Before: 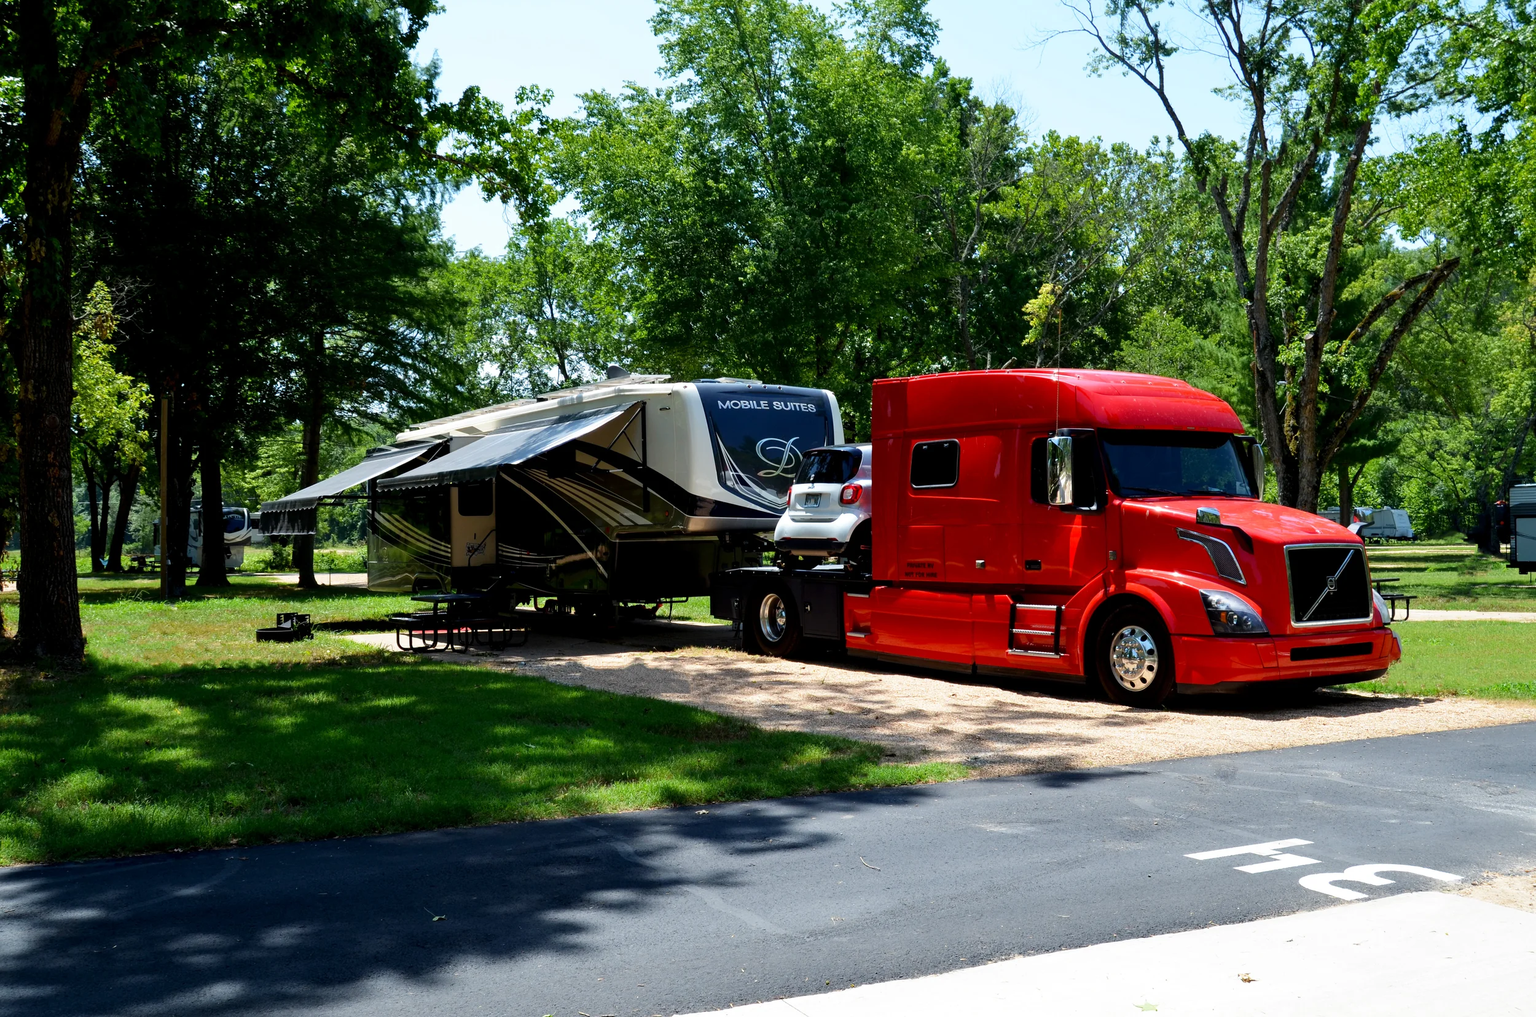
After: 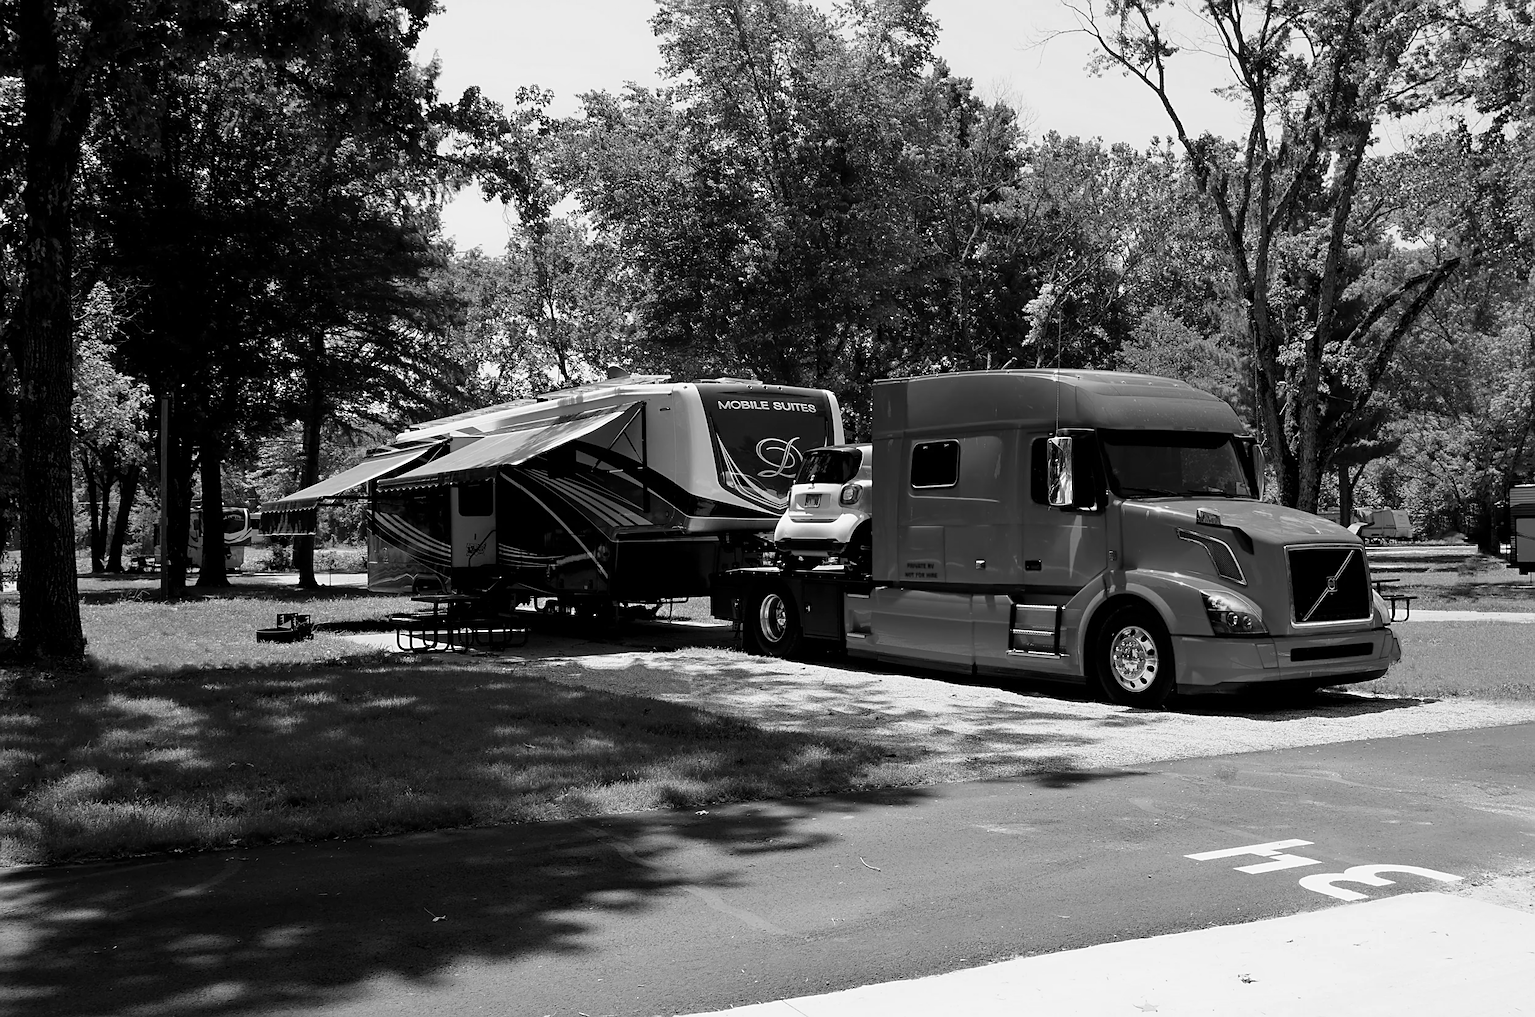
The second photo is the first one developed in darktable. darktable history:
monochrome: a 14.95, b -89.96
sharpen: on, module defaults
